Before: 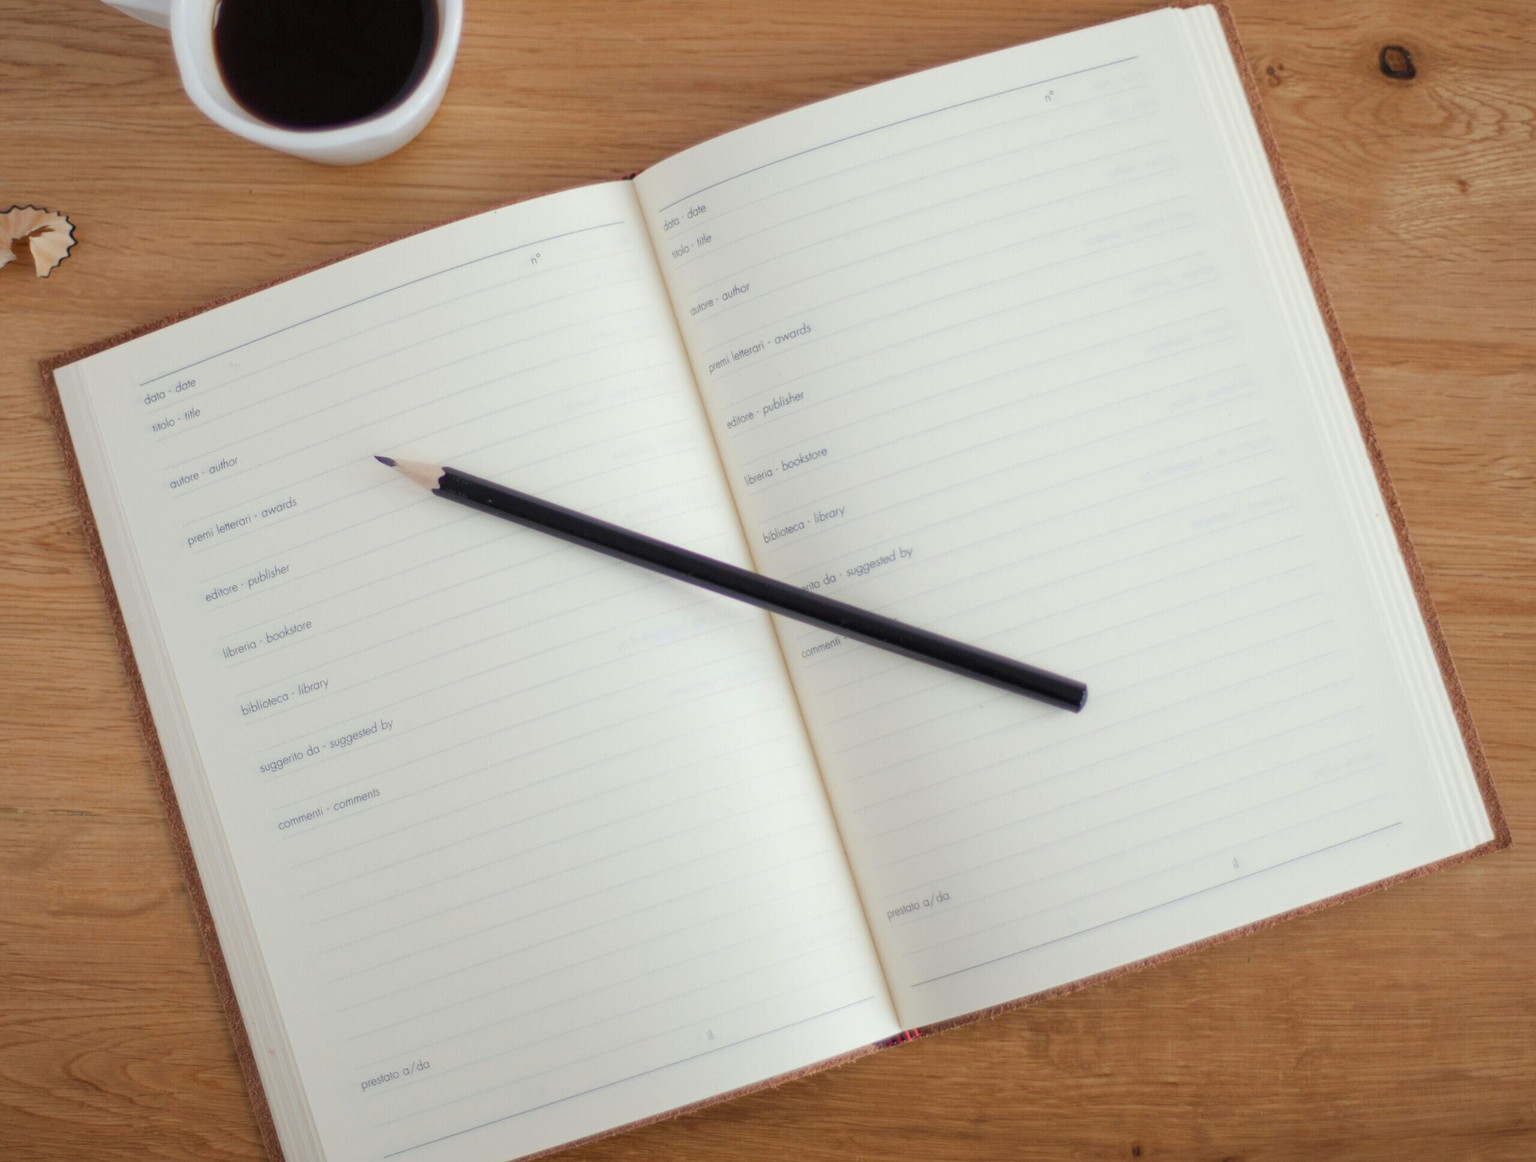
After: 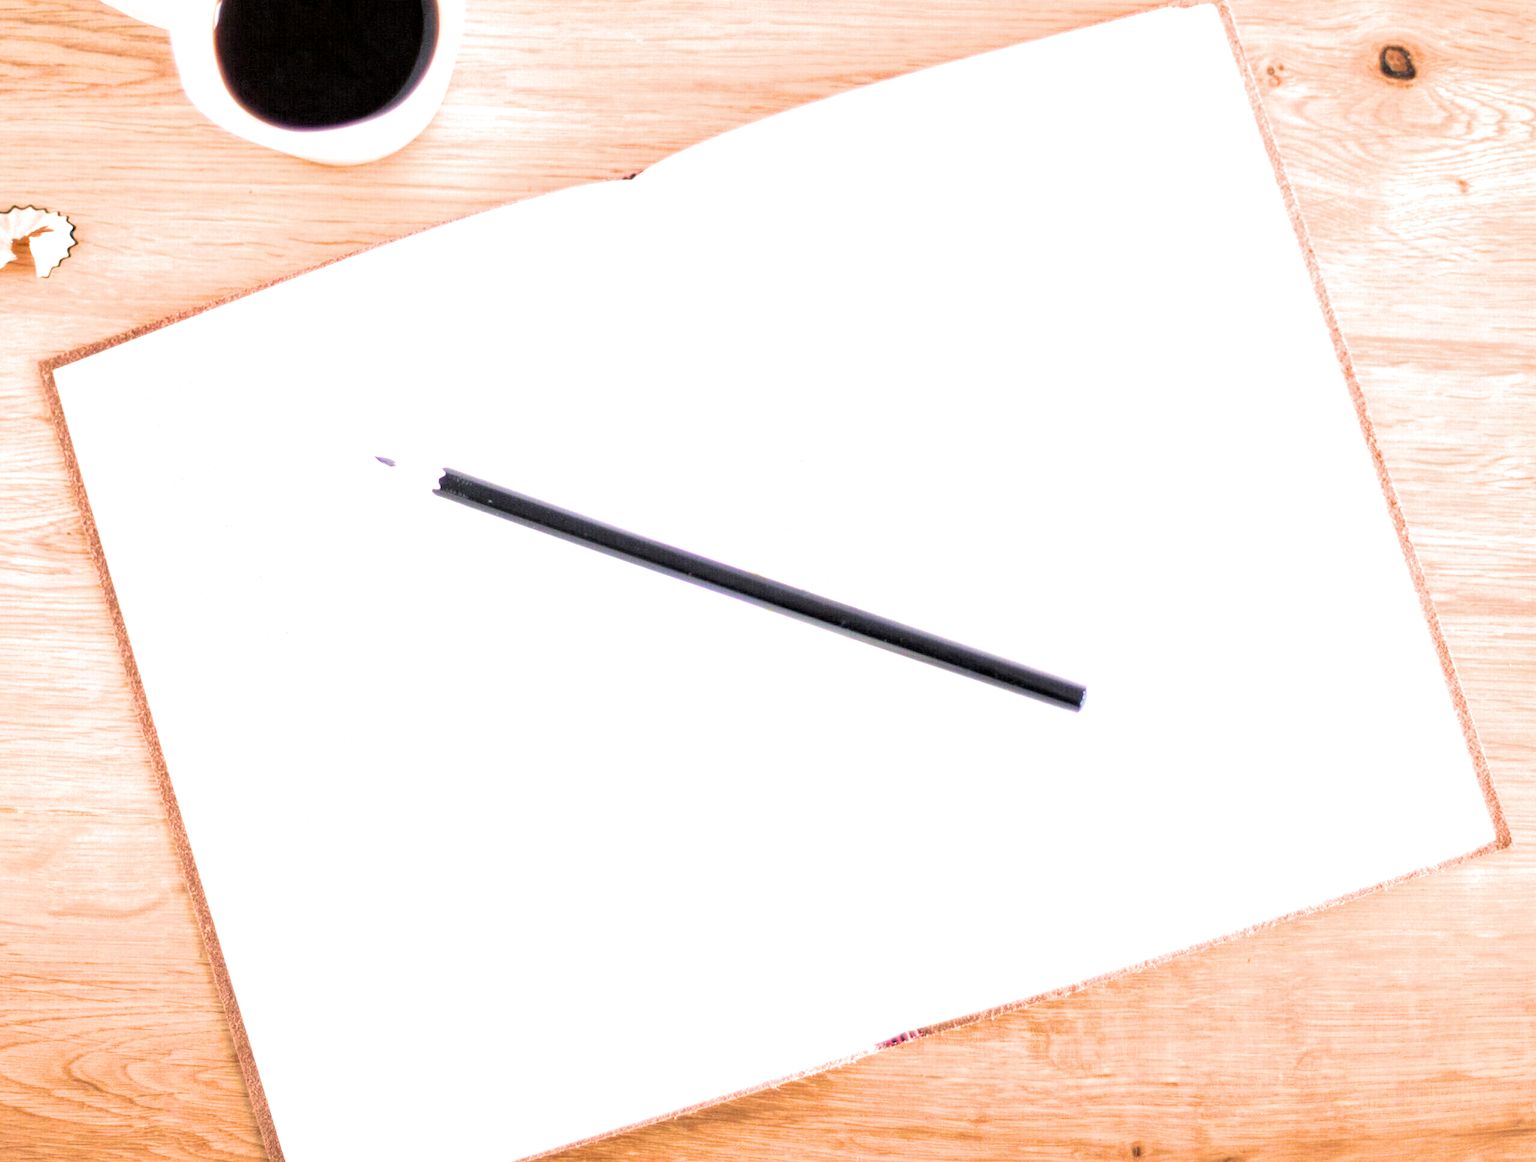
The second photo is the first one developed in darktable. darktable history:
filmic rgb: black relative exposure -4.93 EV, white relative exposure 2.84 EV, hardness 3.72
exposure: exposure 2.25 EV, compensate highlight preservation false
local contrast: highlights 100%, shadows 100%, detail 120%, midtone range 0.2
